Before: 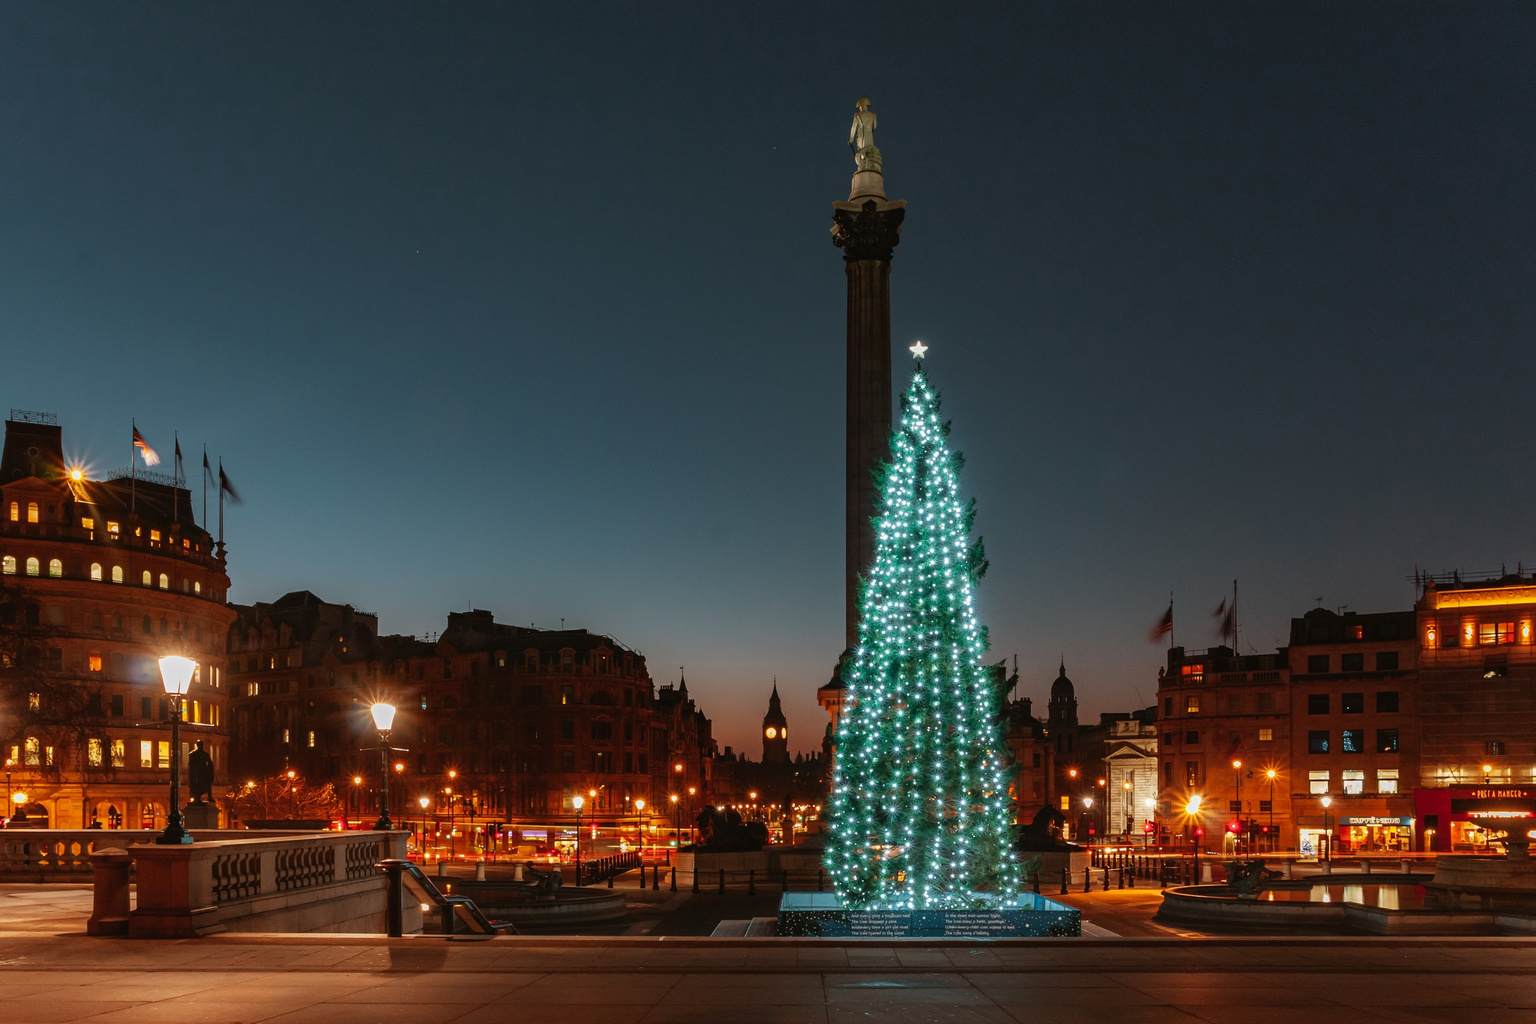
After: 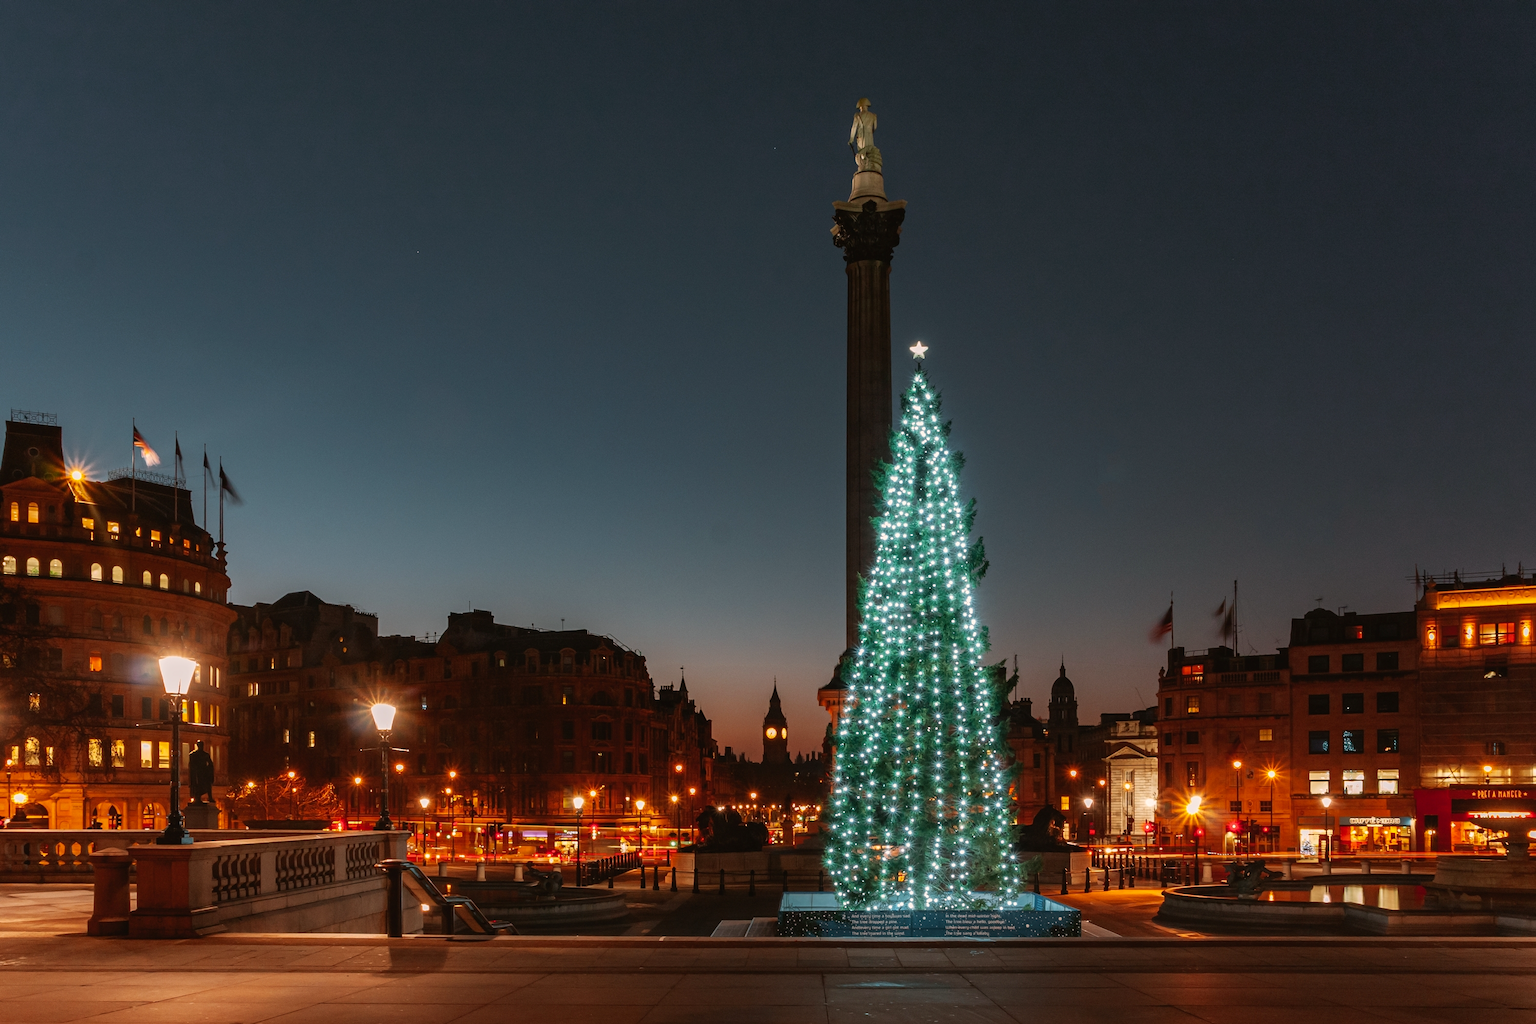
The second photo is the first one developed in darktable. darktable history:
color correction: highlights a* 5.78, highlights b* 4.8
